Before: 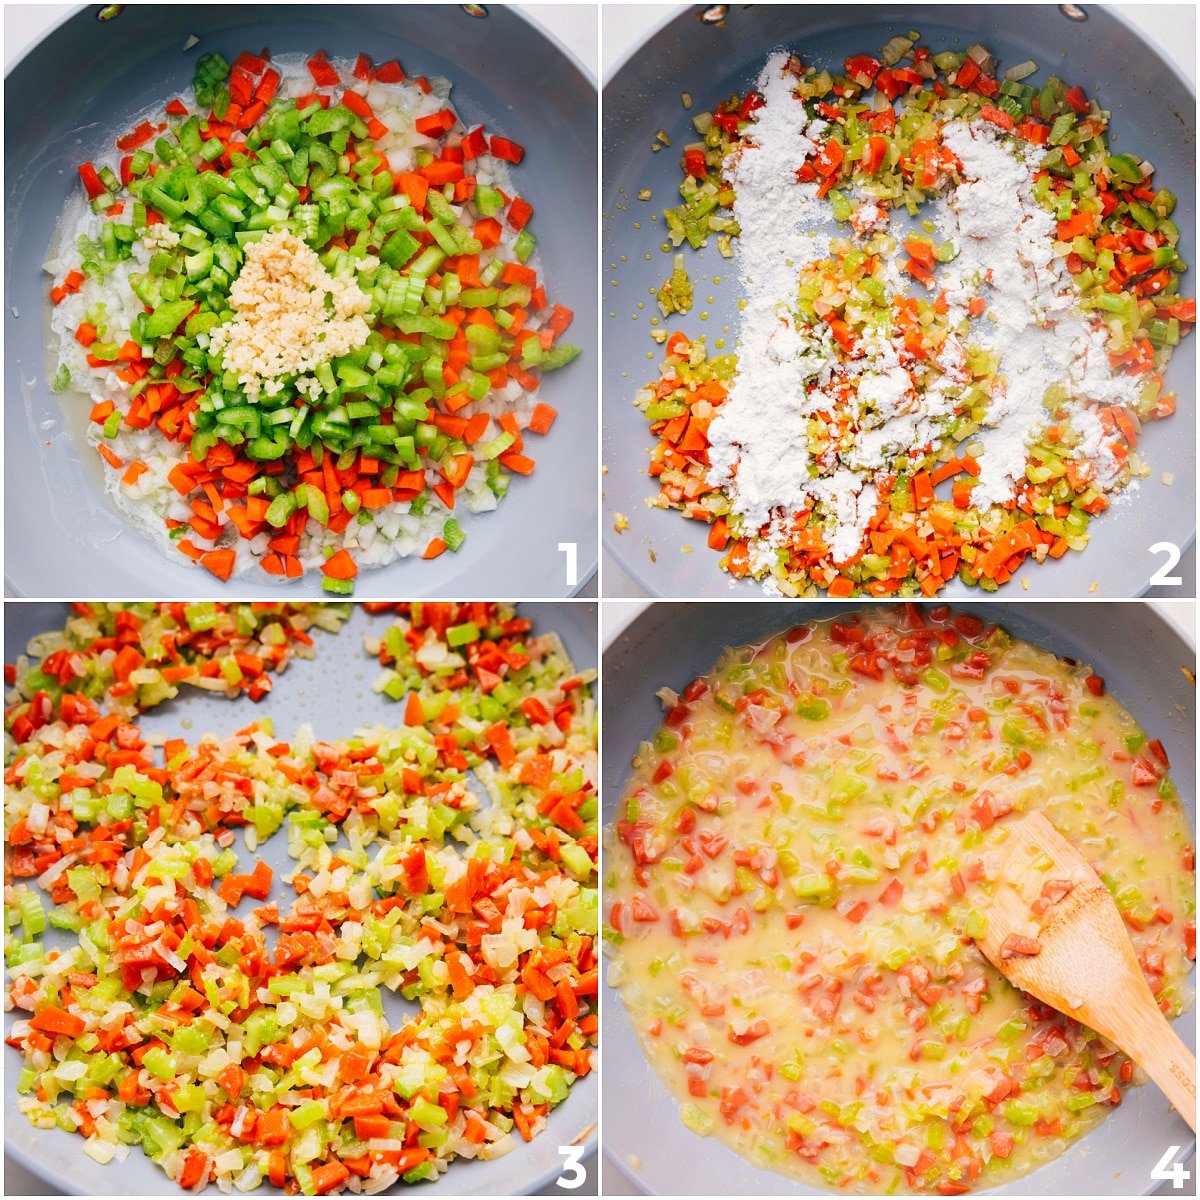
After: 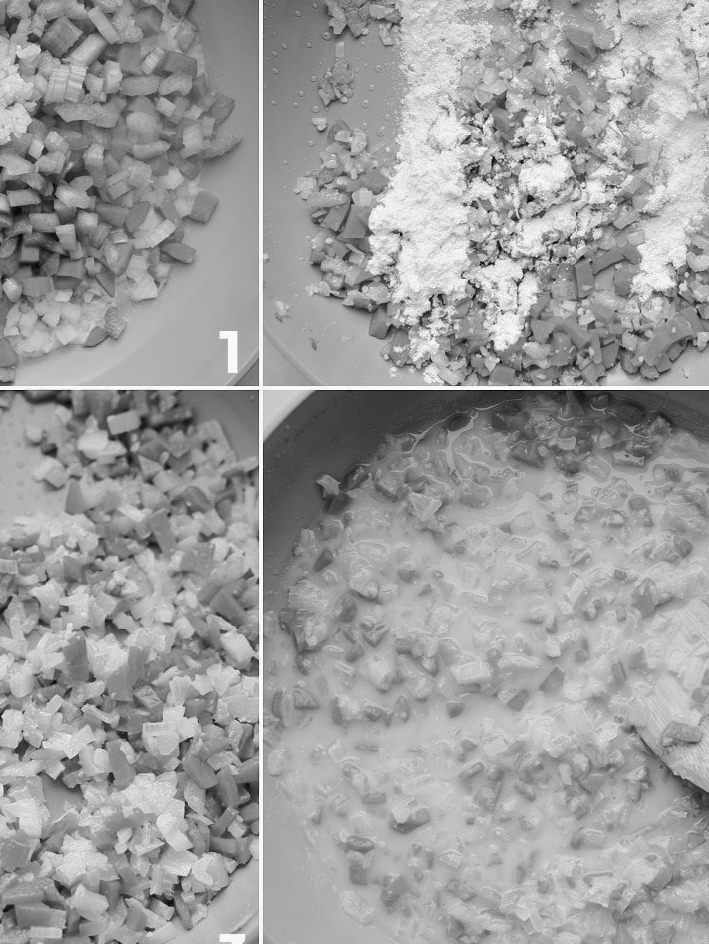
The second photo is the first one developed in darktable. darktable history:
monochrome: a 32, b 64, size 2.3
rgb curve: curves: ch0 [(0, 0) (0.175, 0.154) (0.785, 0.663) (1, 1)]
crop and rotate: left 28.256%, top 17.734%, right 12.656%, bottom 3.573%
